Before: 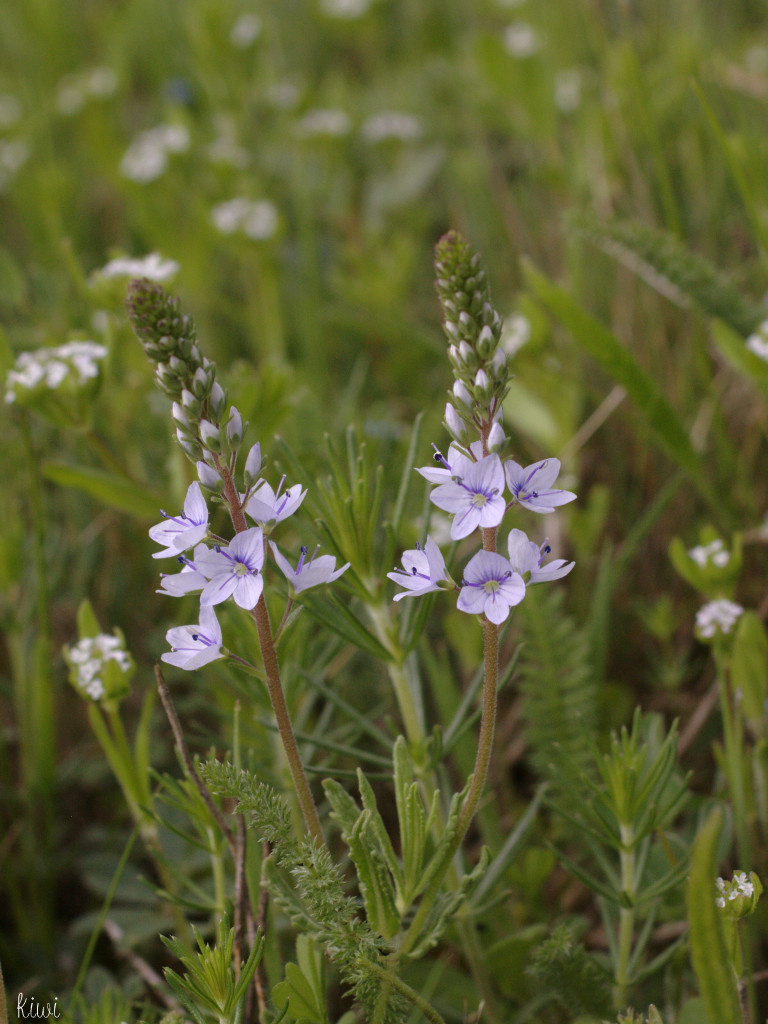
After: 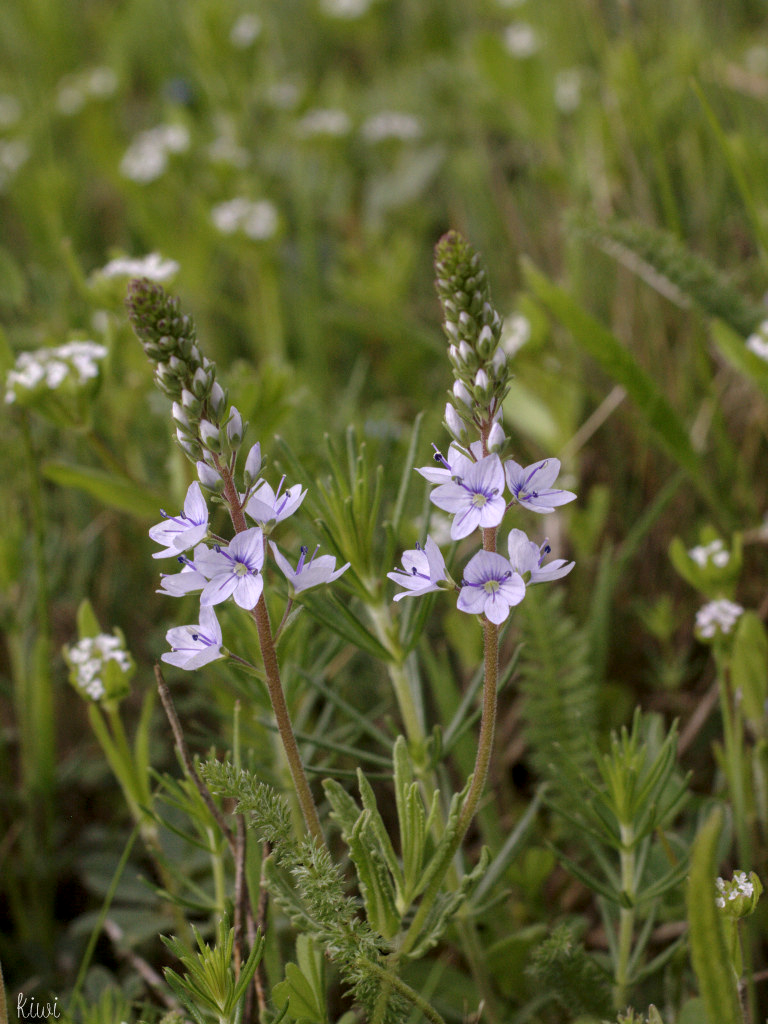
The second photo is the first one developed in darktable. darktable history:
local contrast: highlights 53%, shadows 53%, detail 130%, midtone range 0.446
